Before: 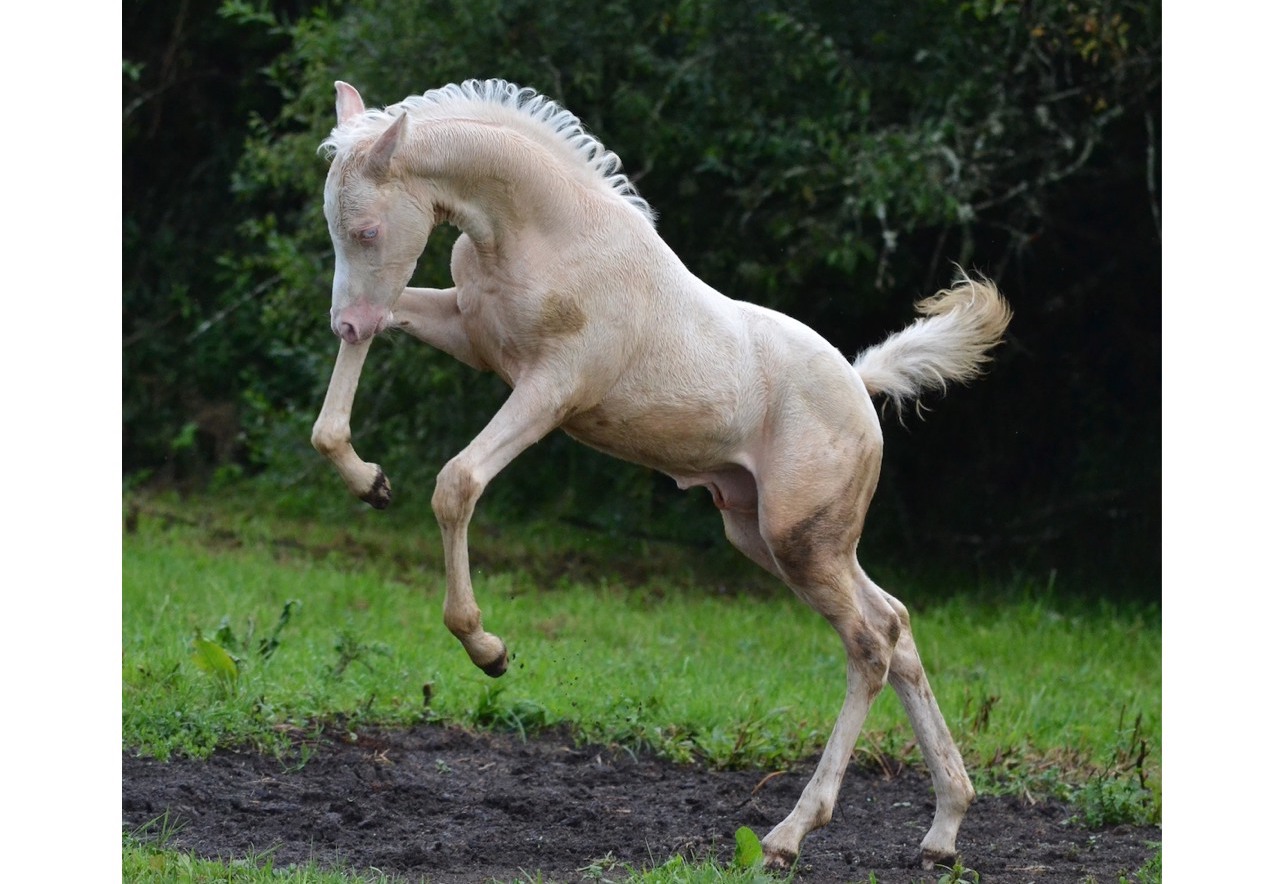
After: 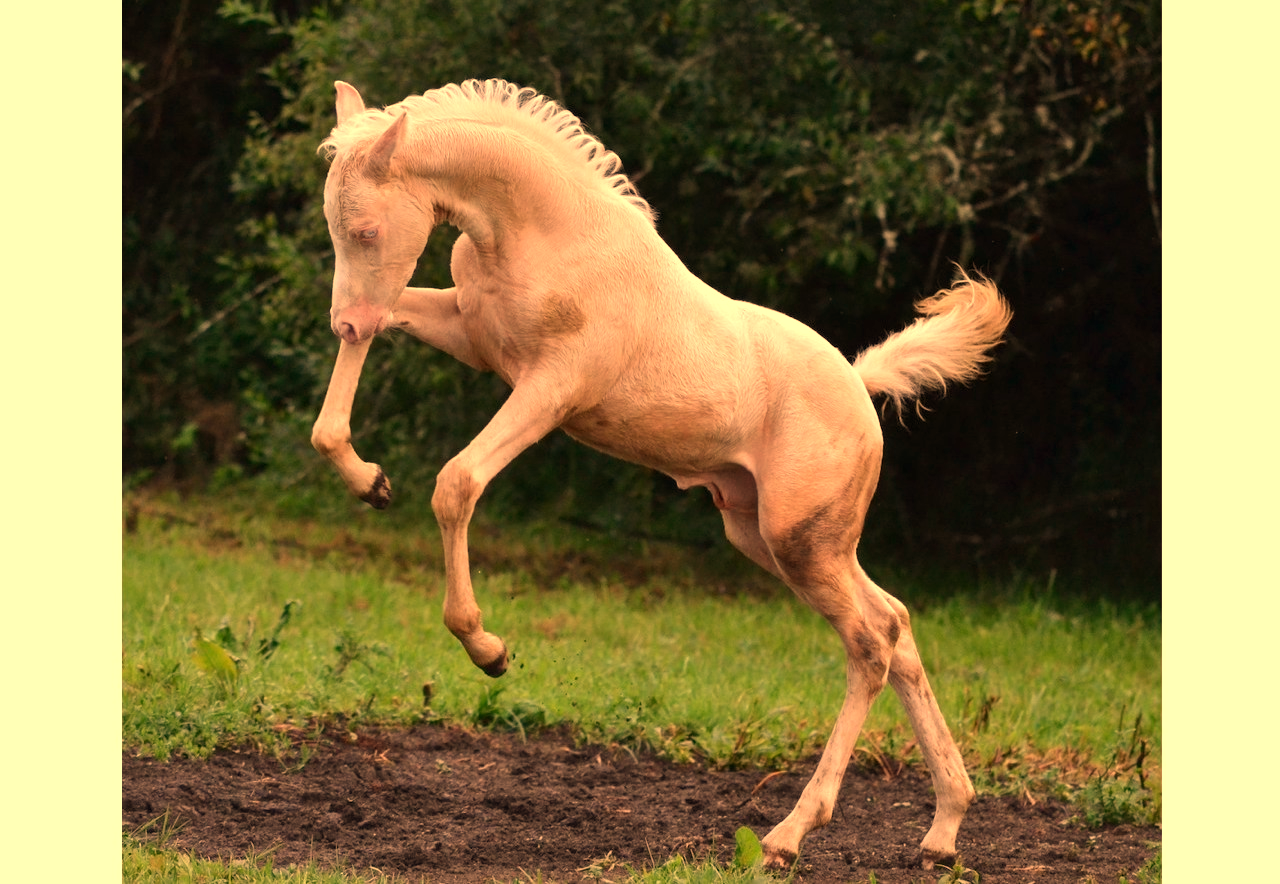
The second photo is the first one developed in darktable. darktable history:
white balance: red 1.467, blue 0.684
exposure: black level correction 0.001, exposure 0.14 EV, compensate highlight preservation false
